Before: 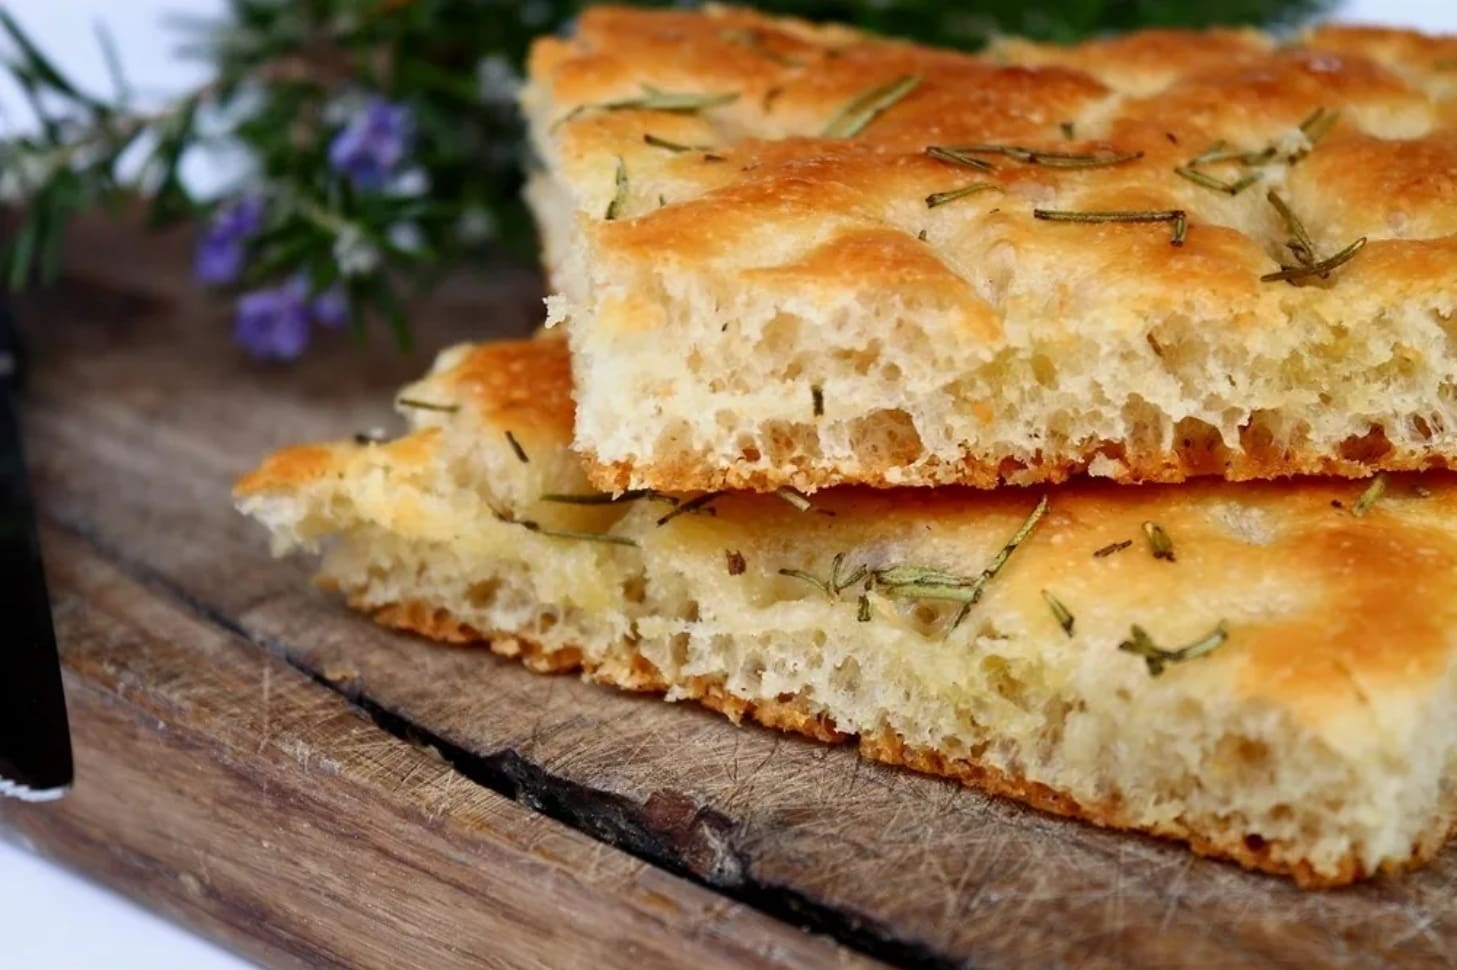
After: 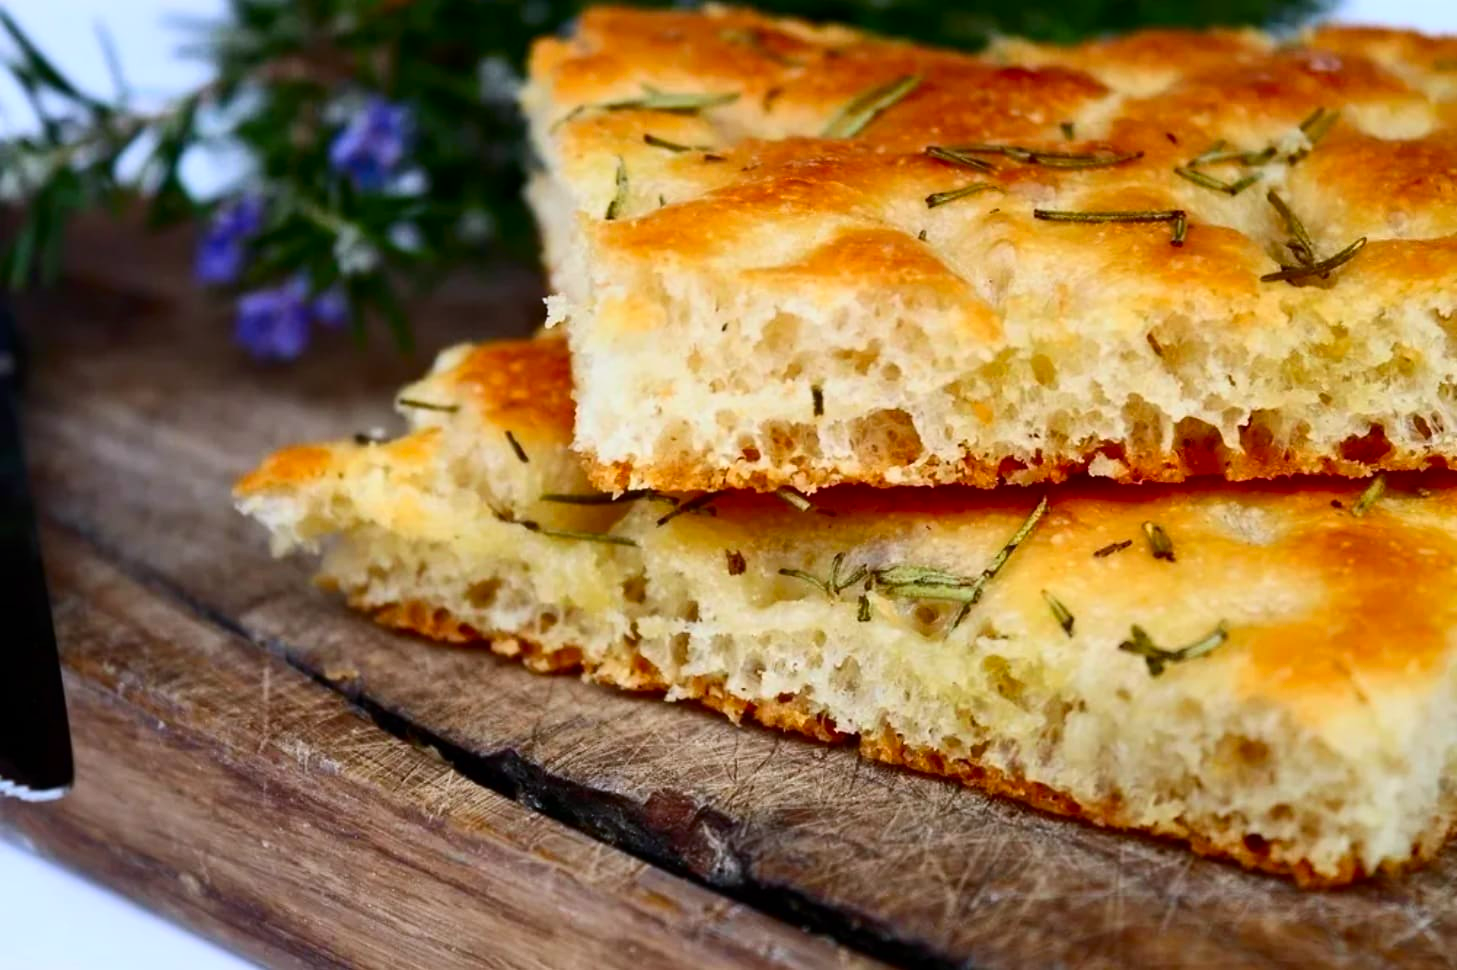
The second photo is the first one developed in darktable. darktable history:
white balance: red 0.976, blue 1.04
contrast brightness saturation: contrast 0.18, saturation 0.3
